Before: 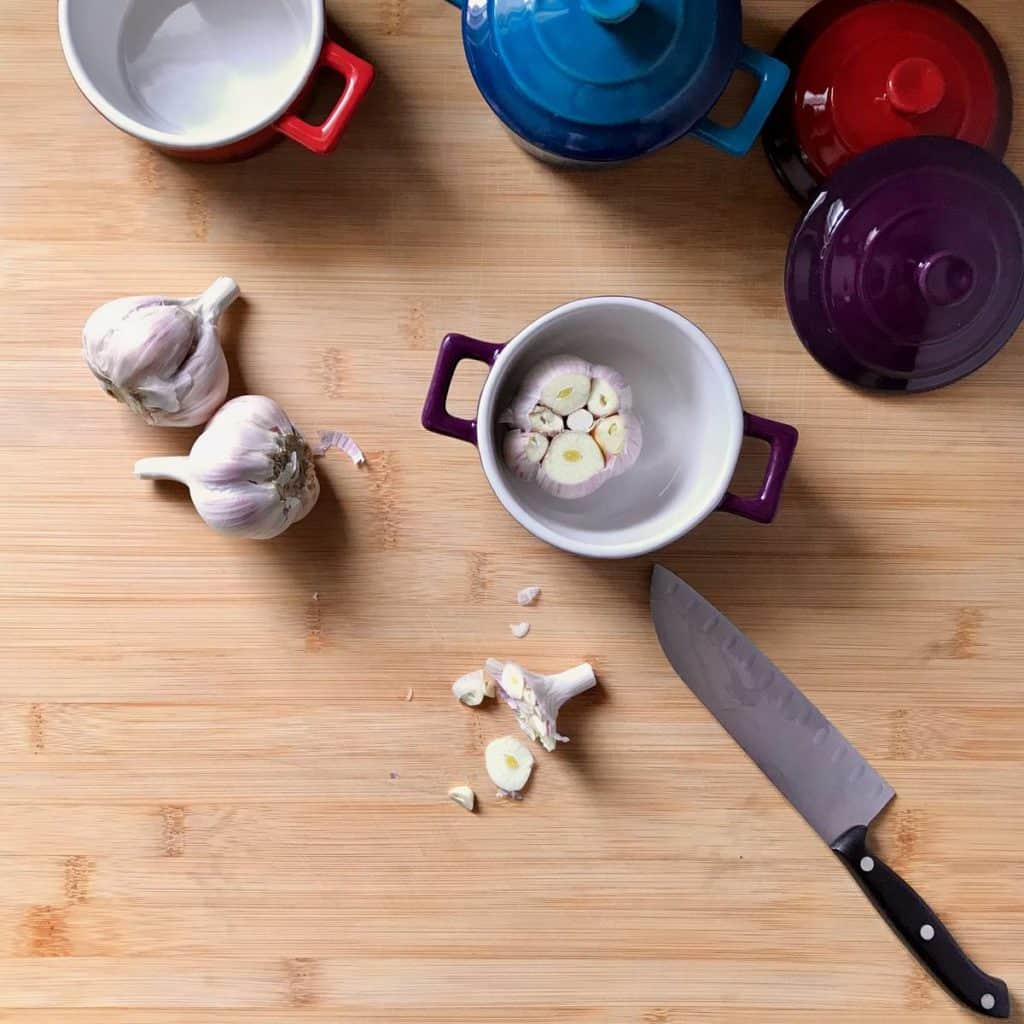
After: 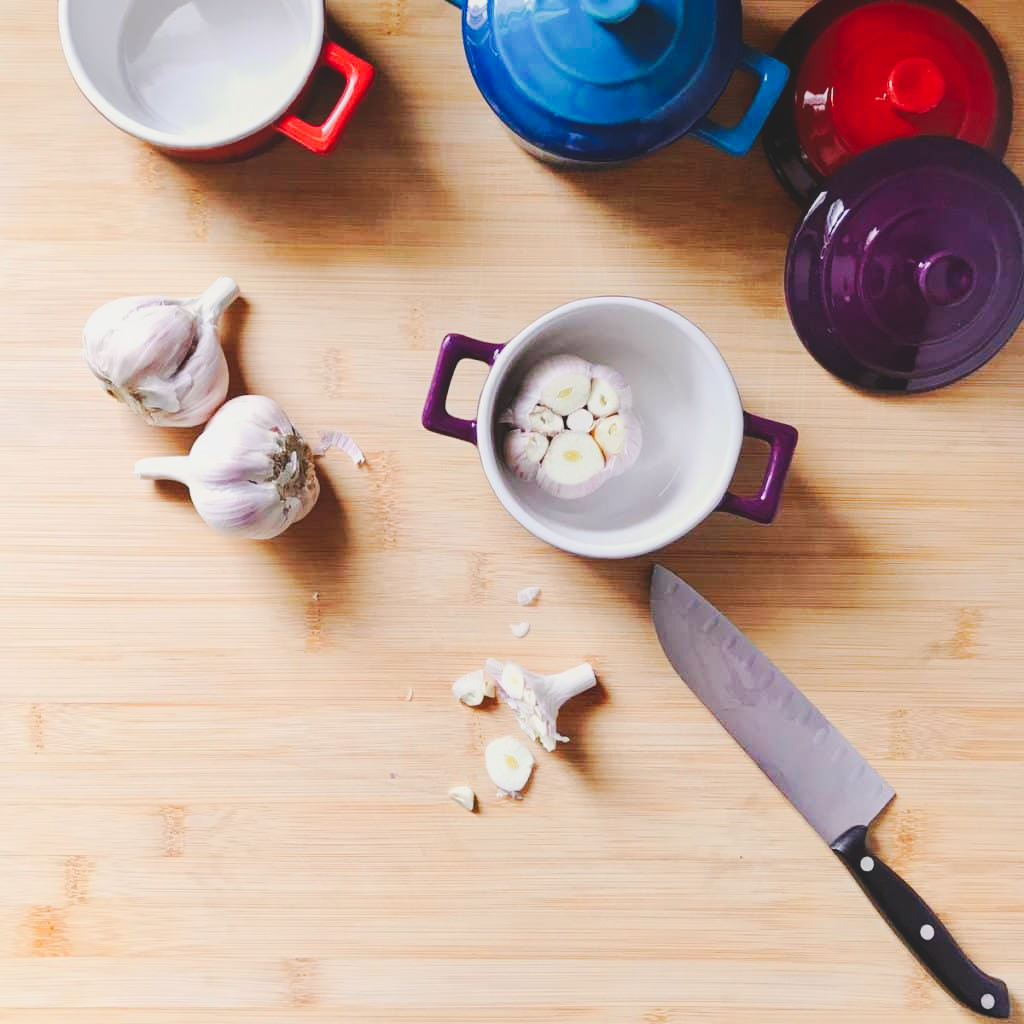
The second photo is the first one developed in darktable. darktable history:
tone curve: curves: ch0 [(0, 0.026) (0.146, 0.158) (0.272, 0.34) (0.453, 0.627) (0.687, 0.829) (1, 1)], preserve colors none
local contrast: highlights 68%, shadows 66%, detail 84%, midtone range 0.325
